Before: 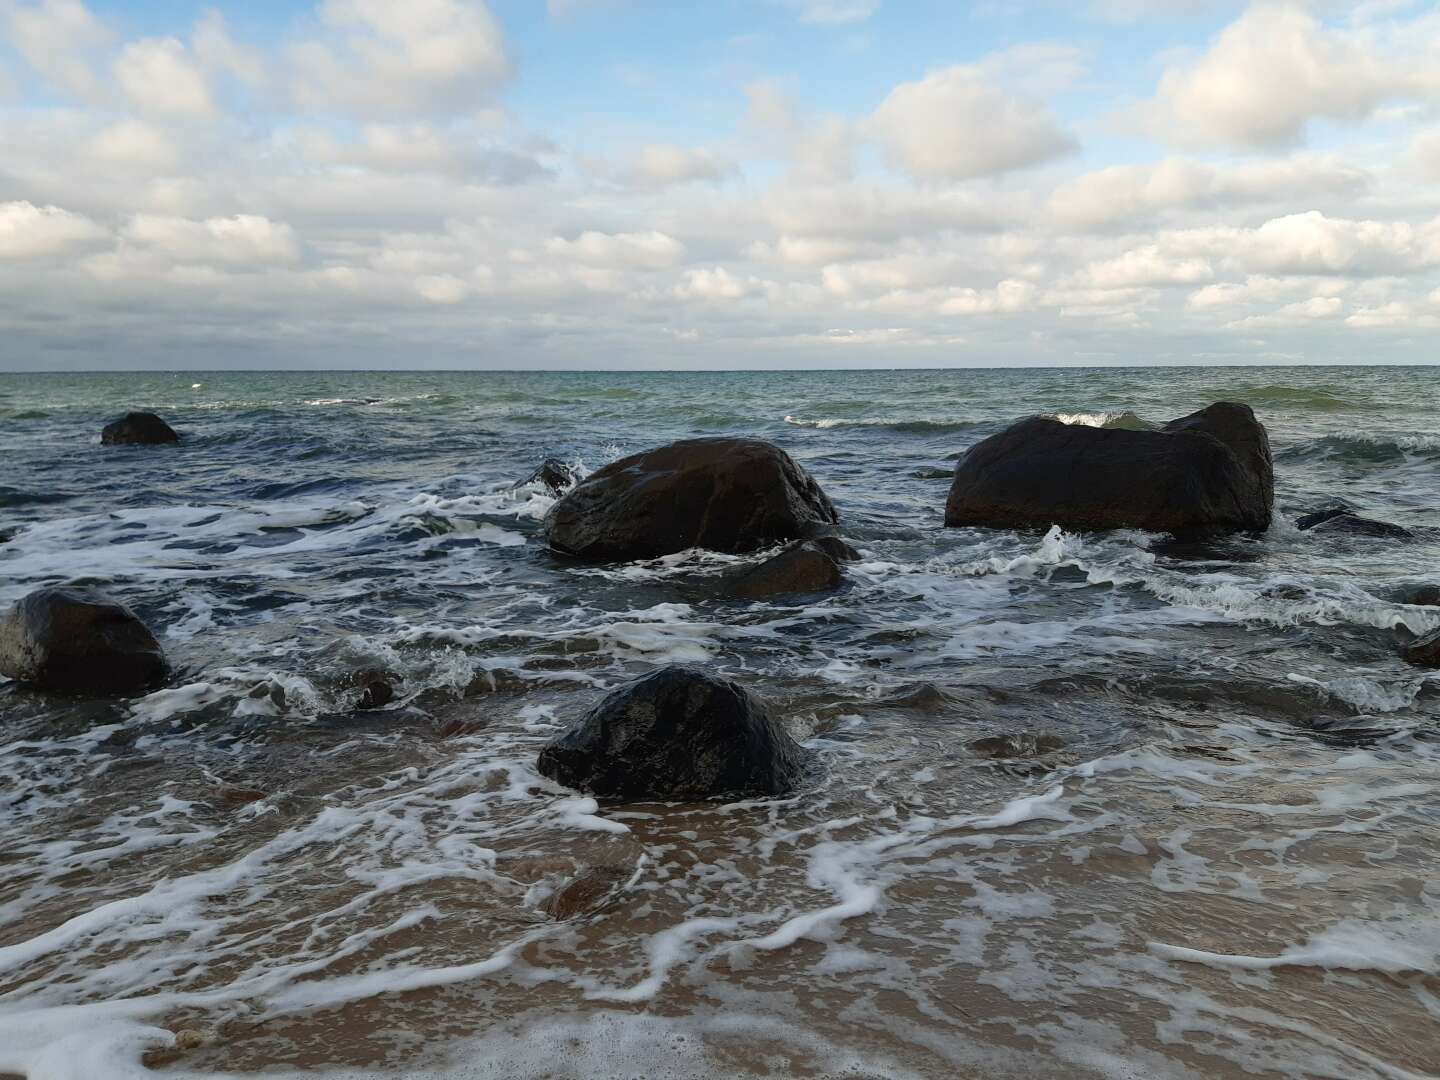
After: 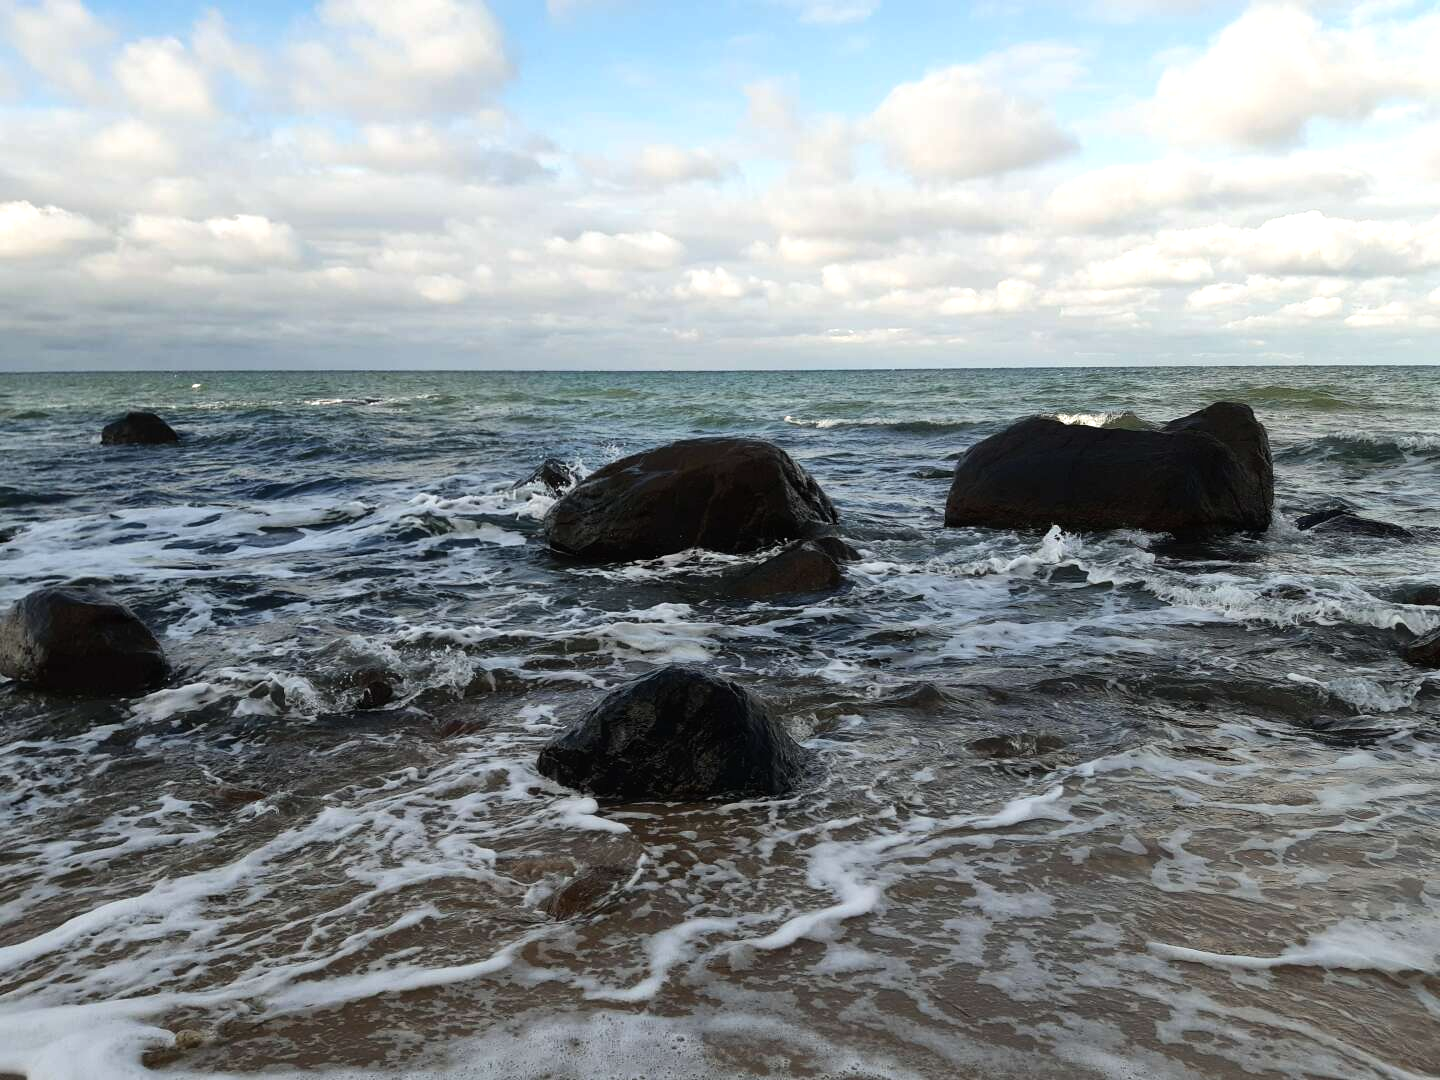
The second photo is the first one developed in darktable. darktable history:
tone equalizer: -8 EV -0.425 EV, -7 EV -0.396 EV, -6 EV -0.361 EV, -5 EV -0.238 EV, -3 EV 0.221 EV, -2 EV 0.333 EV, -1 EV 0.372 EV, +0 EV 0.441 EV, edges refinement/feathering 500, mask exposure compensation -1.57 EV, preserve details no
